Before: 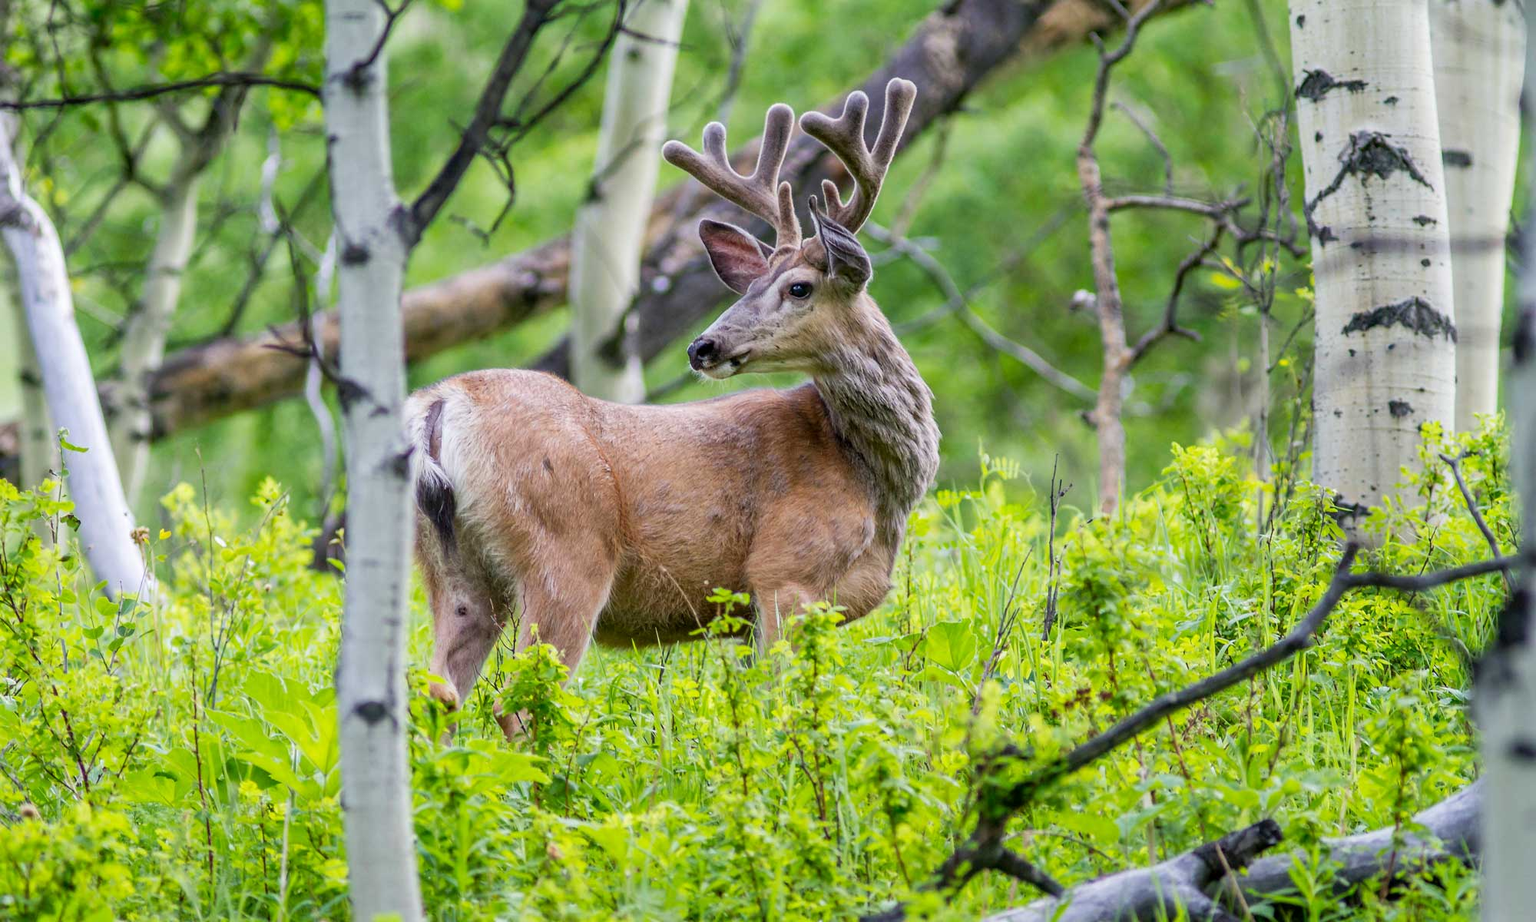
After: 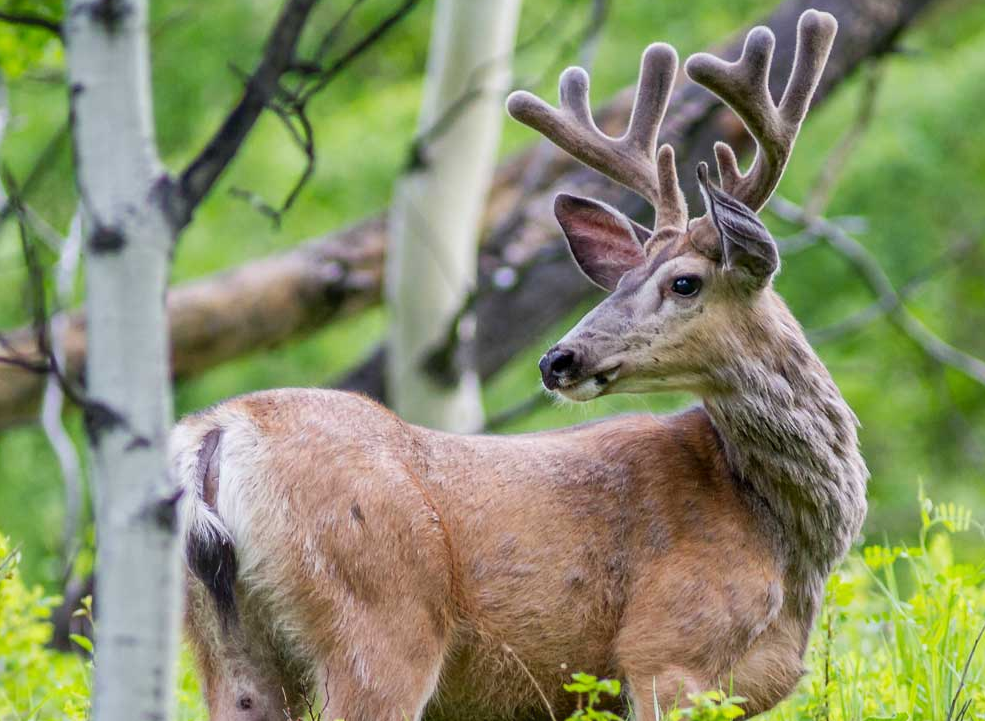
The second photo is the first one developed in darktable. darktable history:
crop: left 17.835%, top 7.675%, right 32.881%, bottom 32.213%
shadows and highlights: shadows 62.66, white point adjustment 0.37, highlights -34.44, compress 83.82%
